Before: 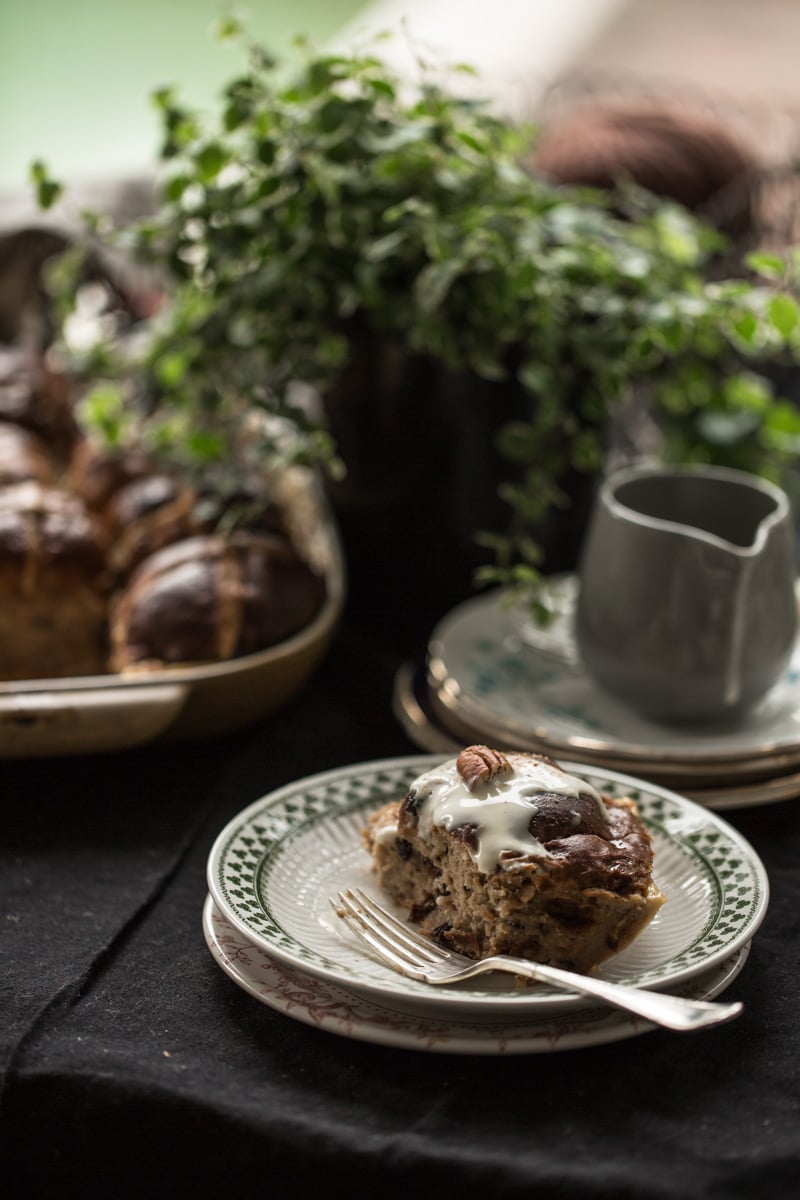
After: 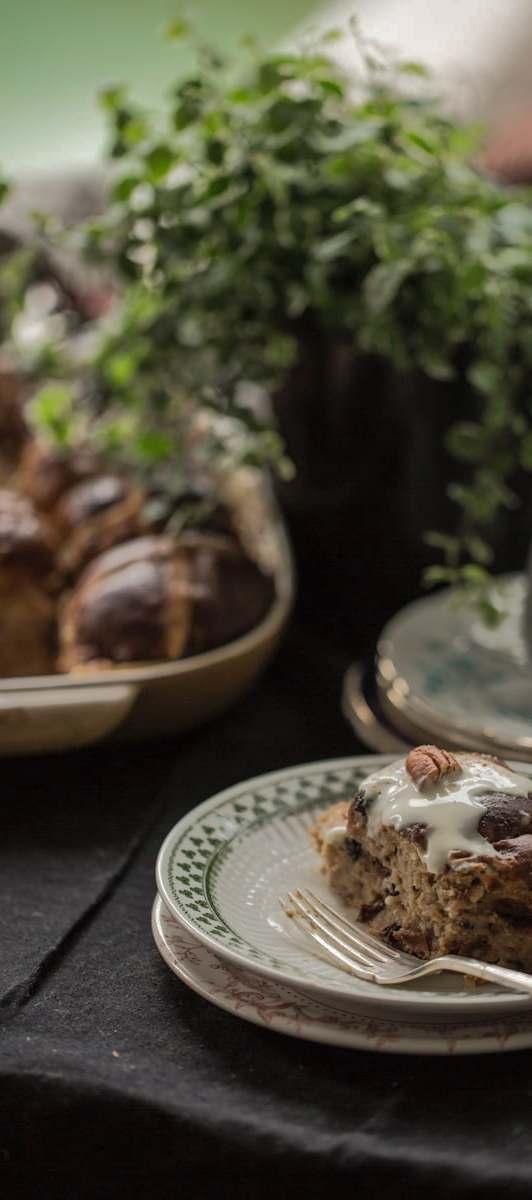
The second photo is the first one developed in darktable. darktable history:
crop and rotate: left 6.401%, right 26.995%
shadows and highlights: shadows 39.17, highlights -73.92
